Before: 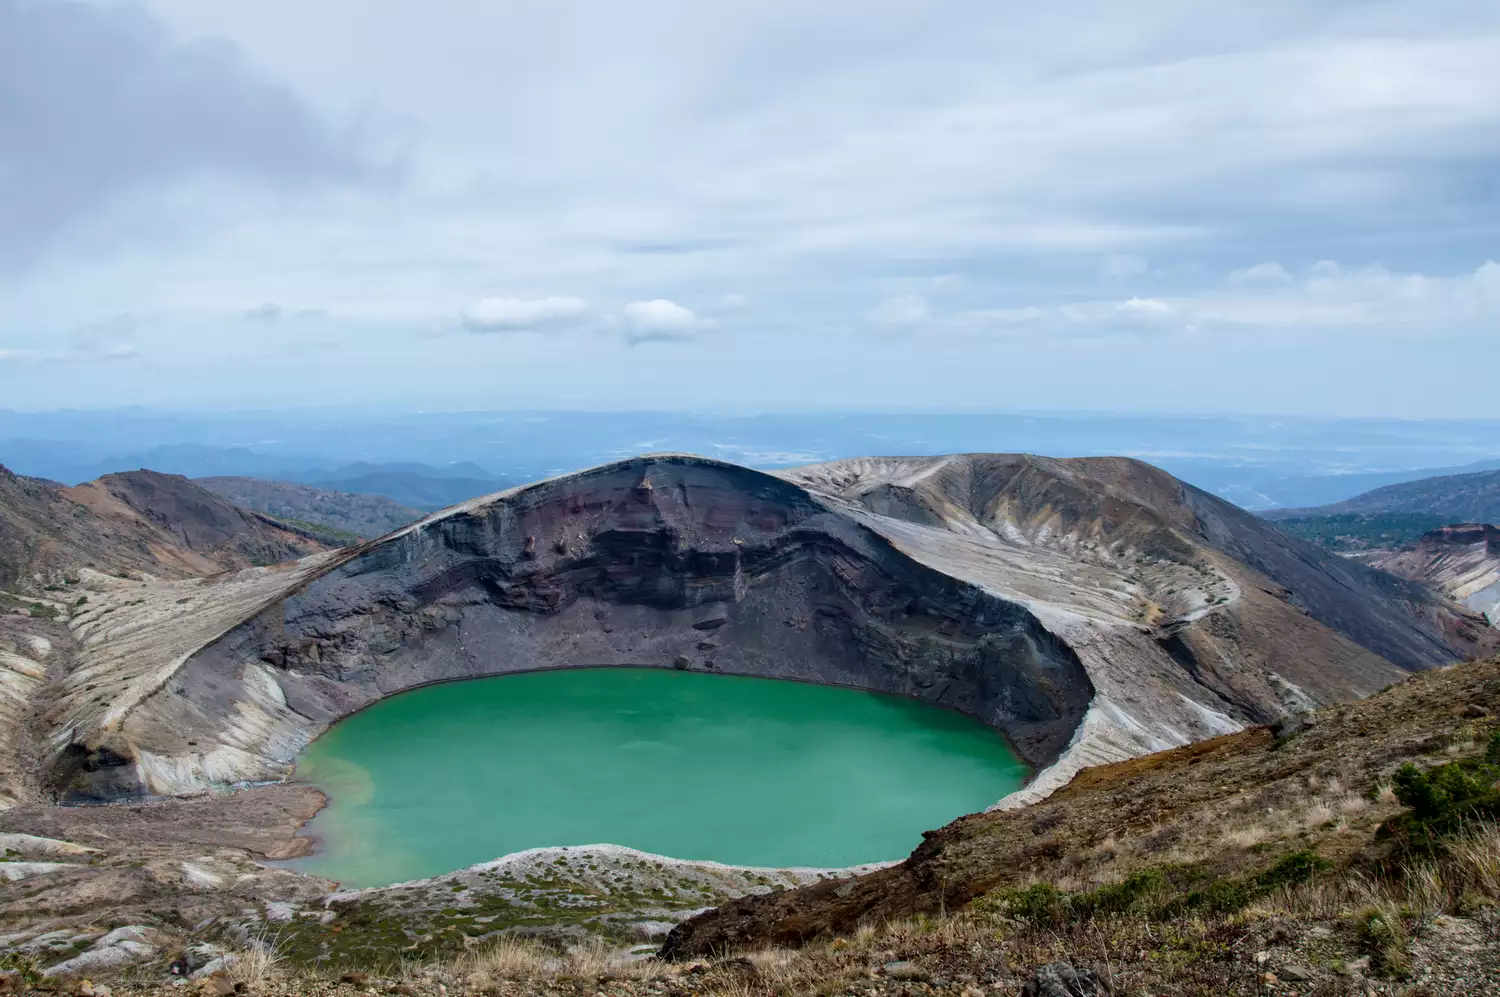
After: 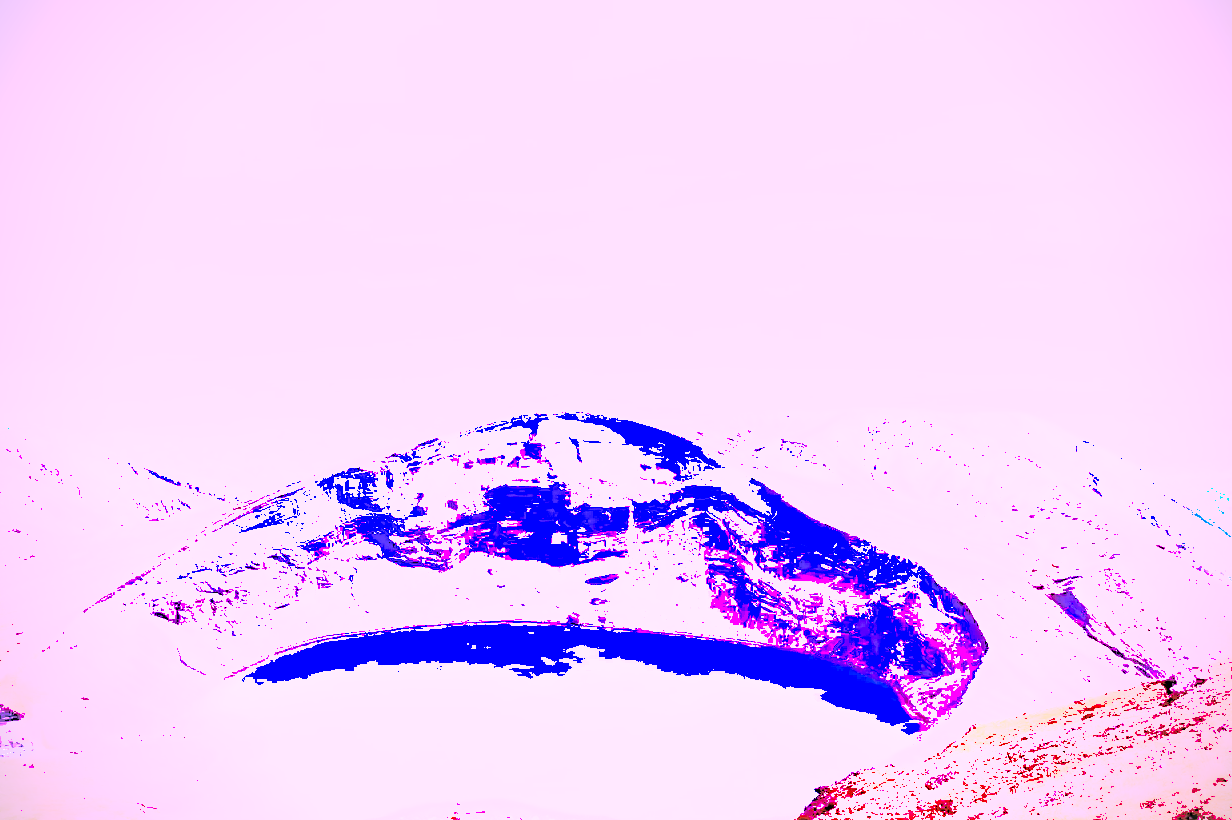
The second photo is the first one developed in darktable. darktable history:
sharpen: radius 1.864, amount 0.398, threshold 1.271
vignetting: on, module defaults
crop and rotate: left 7.196%, top 4.574%, right 10.605%, bottom 13.178%
contrast brightness saturation: brightness 0.28
white balance: red 8, blue 8
tone equalizer: -8 EV -0.417 EV, -7 EV -0.389 EV, -6 EV -0.333 EV, -5 EV -0.222 EV, -3 EV 0.222 EV, -2 EV 0.333 EV, -1 EV 0.389 EV, +0 EV 0.417 EV, edges refinement/feathering 500, mask exposure compensation -1.57 EV, preserve details no
shadows and highlights: shadows 38.43, highlights -74.54
local contrast: highlights 100%, shadows 100%, detail 120%, midtone range 0.2
